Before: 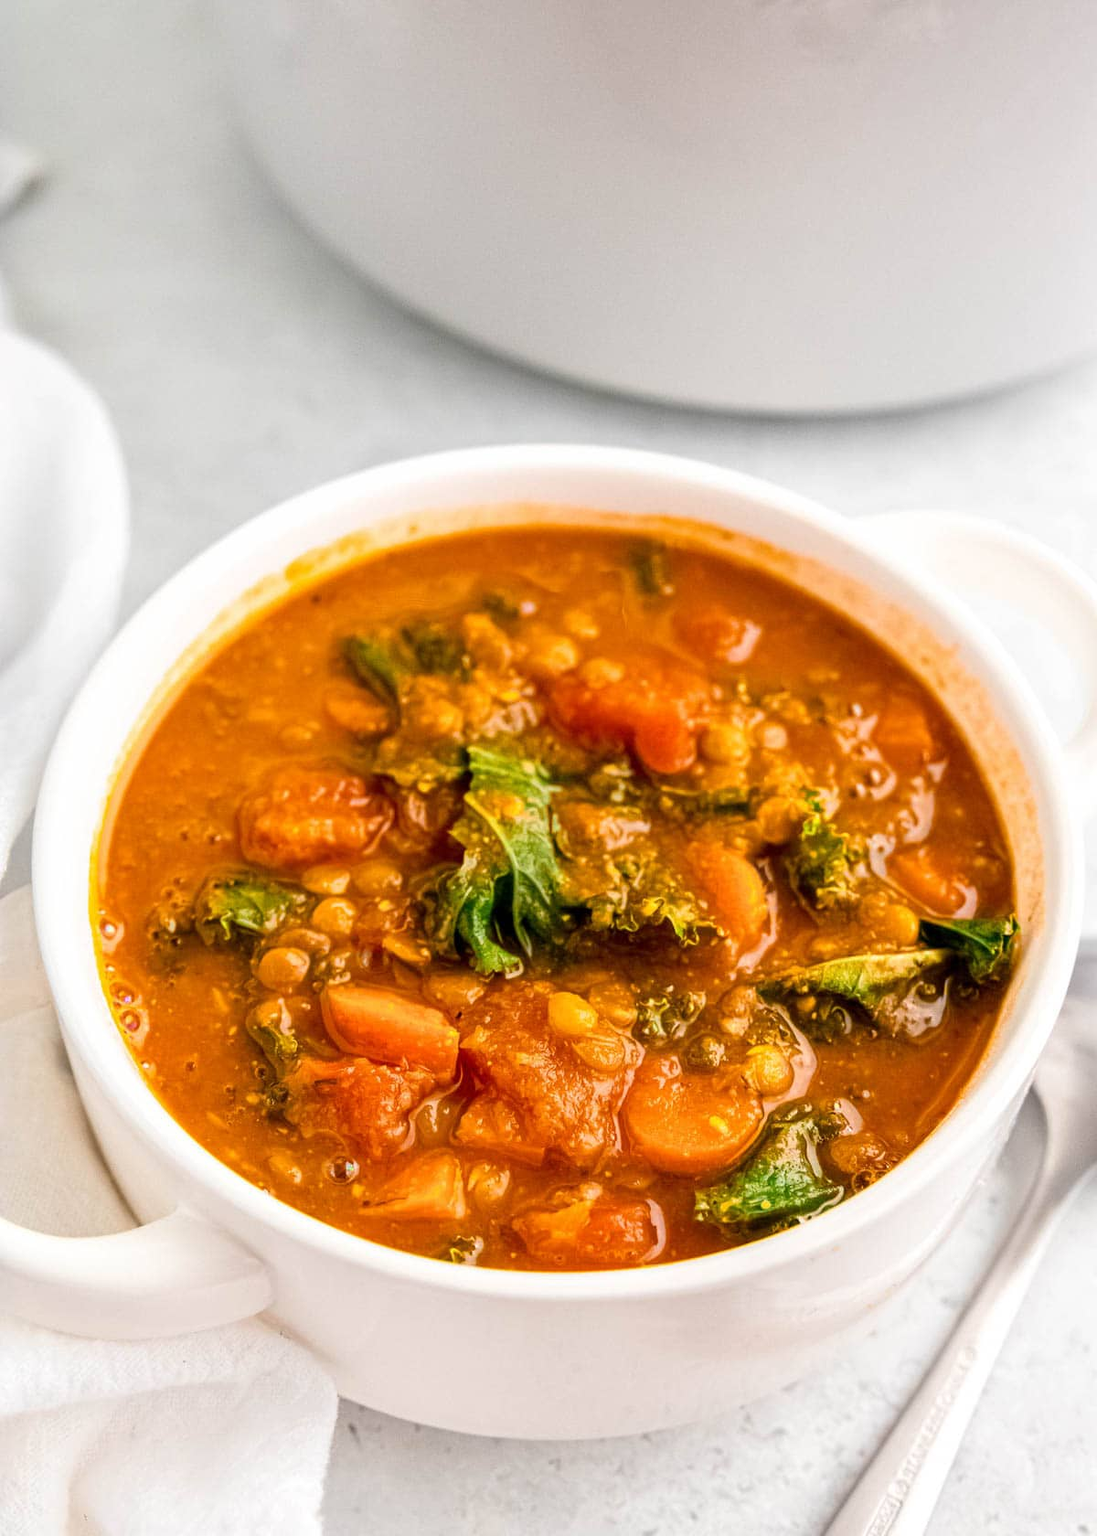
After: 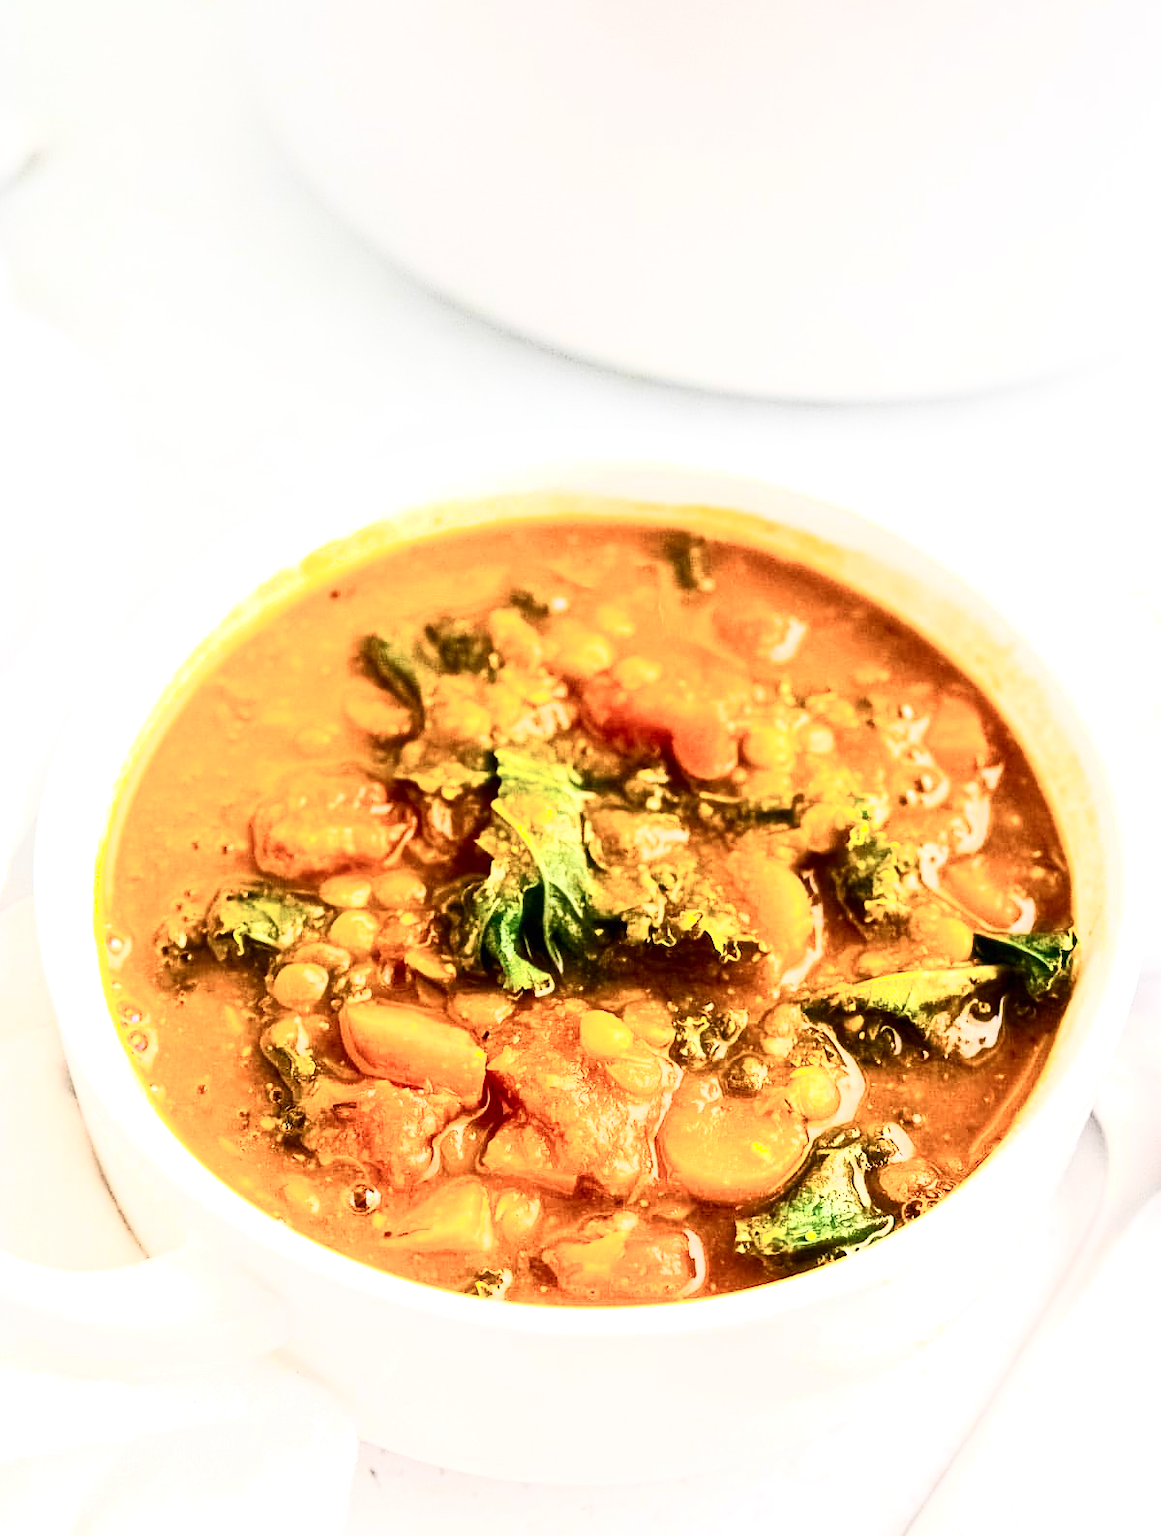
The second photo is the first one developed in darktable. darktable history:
sharpen: radius 1
contrast brightness saturation: contrast 0.39, brightness 0.1
crop and rotate: top 2.479%, bottom 3.018%
exposure: black level correction 0, exposure 0.5 EV, compensate highlight preservation false
shadows and highlights: shadows 0, highlights 40
